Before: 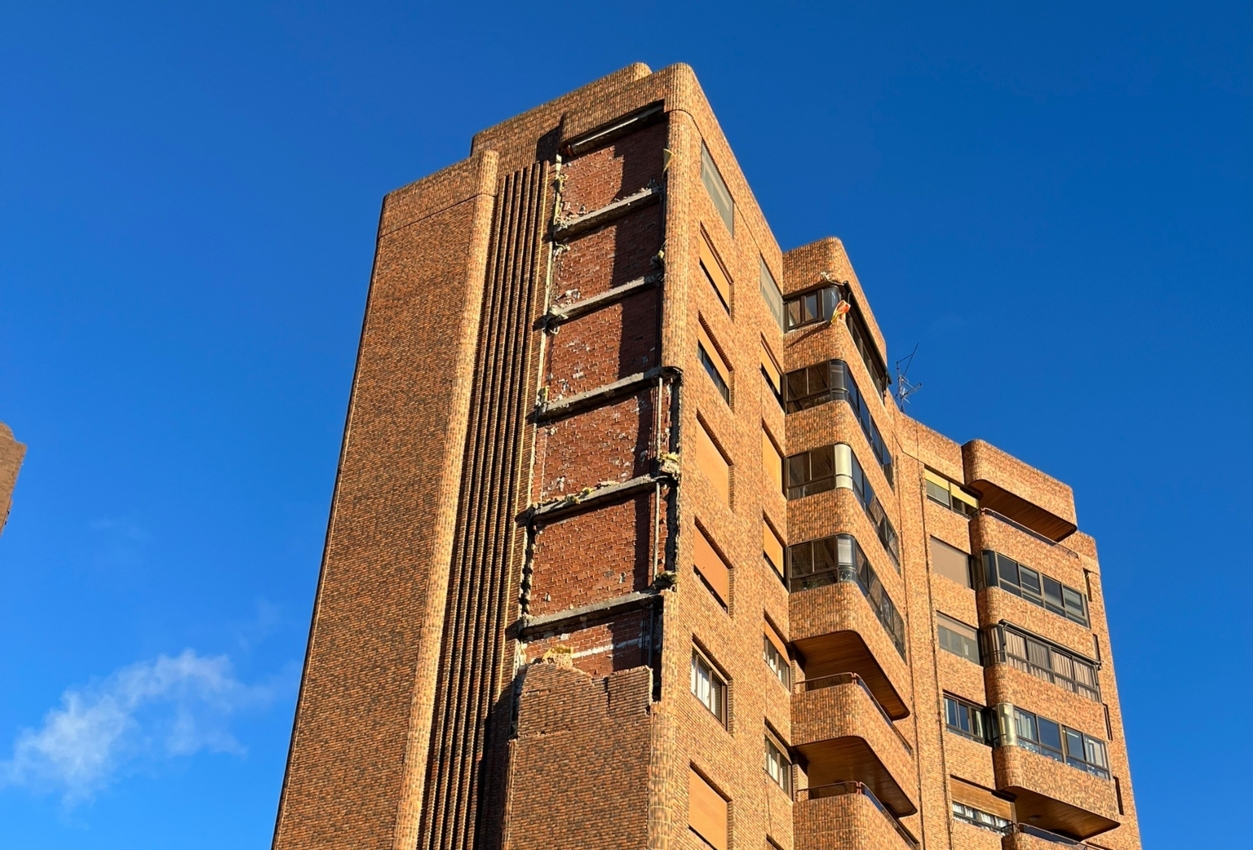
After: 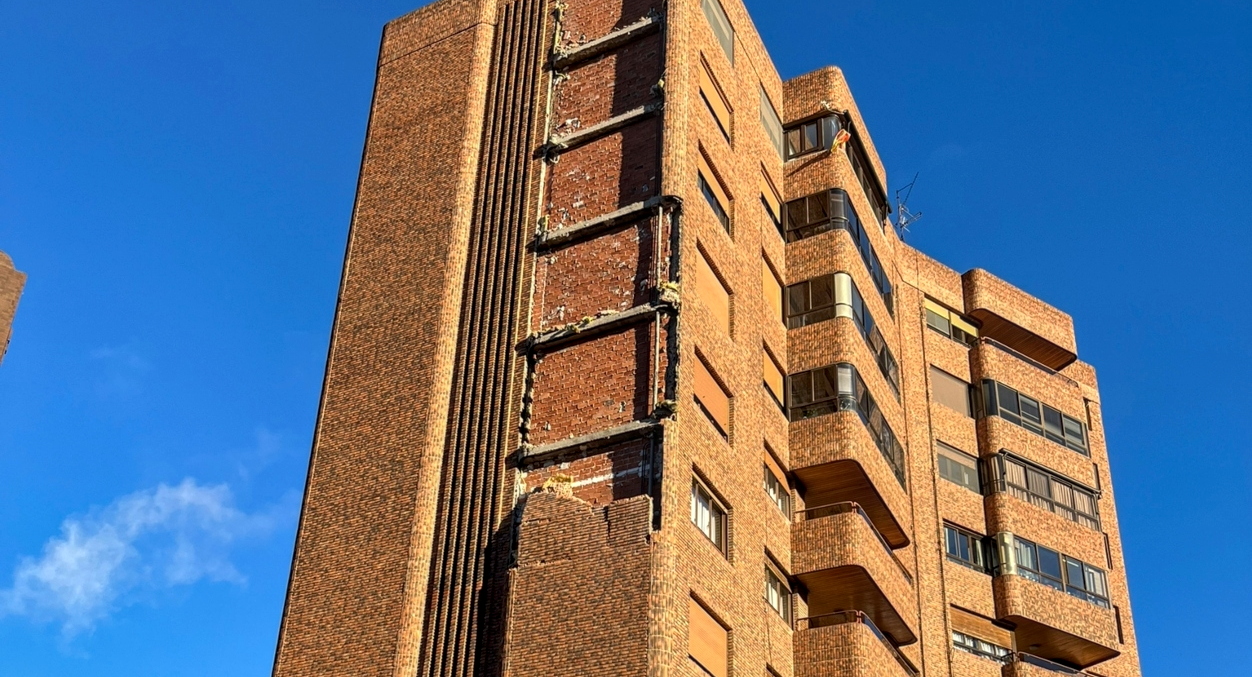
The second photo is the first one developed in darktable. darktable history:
local contrast: detail 130%
crop and rotate: top 20.295%
shadows and highlights: shadows 30.7, highlights -62.65, soften with gaussian
